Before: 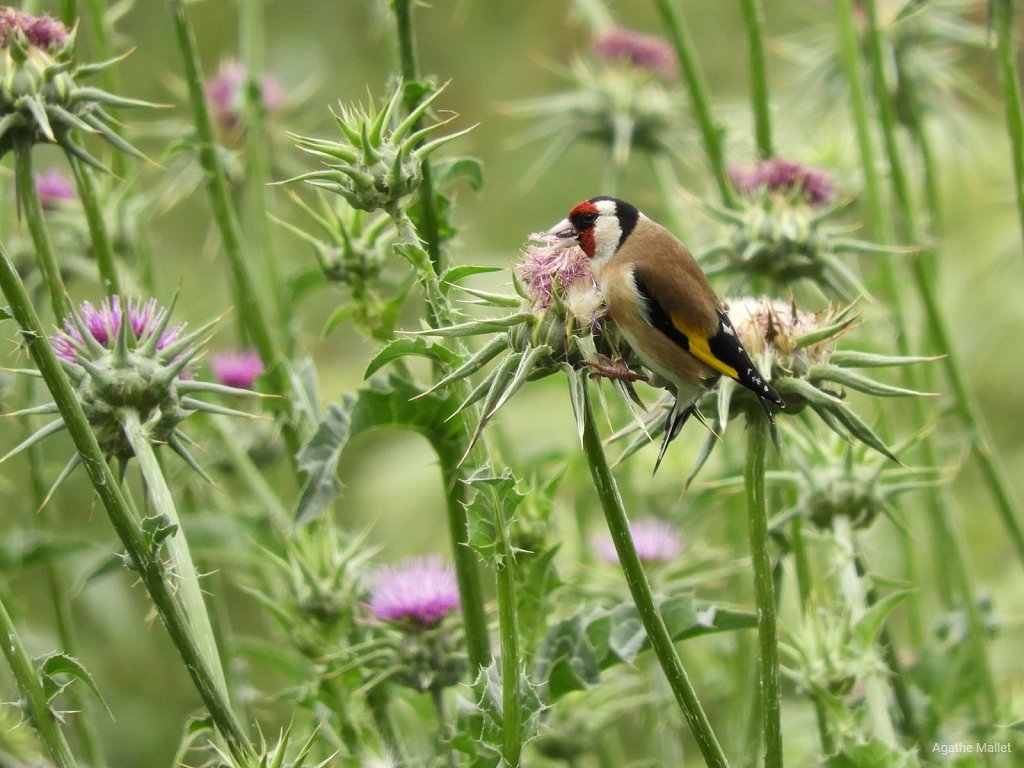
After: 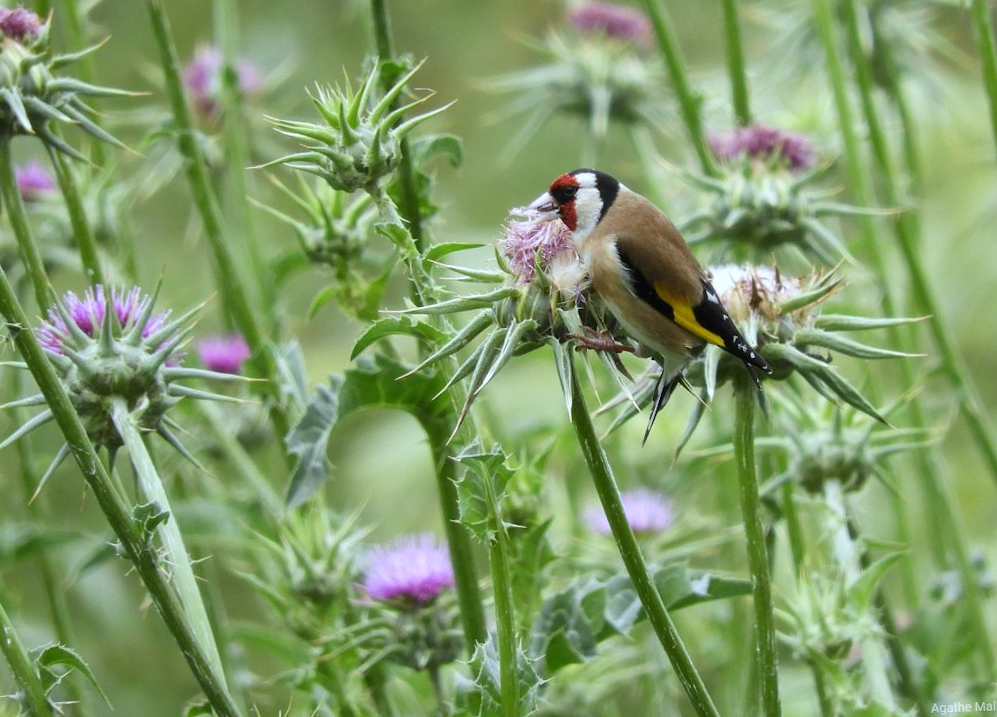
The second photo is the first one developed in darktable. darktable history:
white balance: red 0.948, green 1.02, blue 1.176
crop: left 0.434%, top 0.485%, right 0.244%, bottom 0.386%
rotate and perspective: rotation -2°, crop left 0.022, crop right 0.978, crop top 0.049, crop bottom 0.951
